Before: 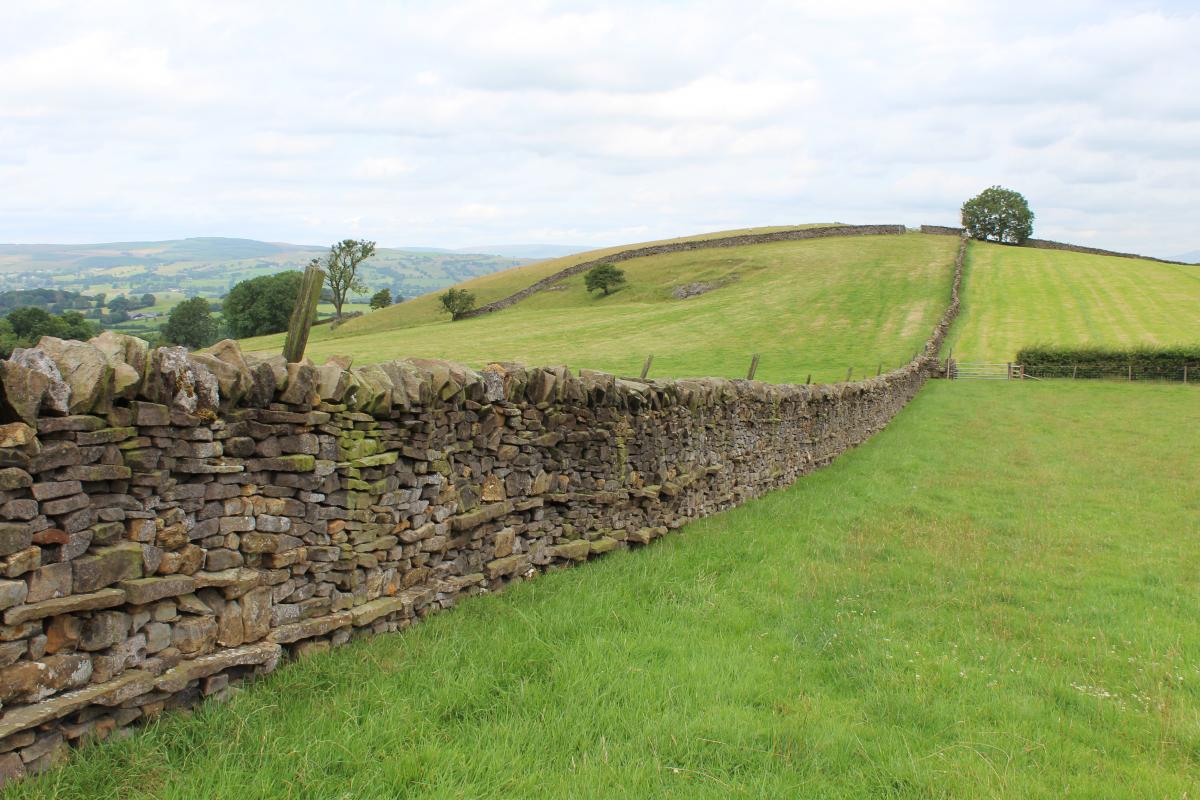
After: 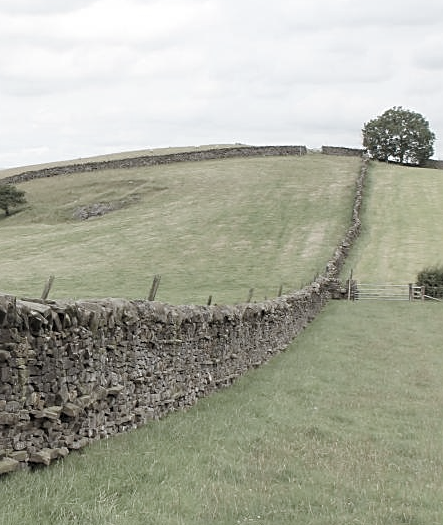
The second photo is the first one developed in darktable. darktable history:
crop and rotate: left 49.936%, top 10.094%, right 13.136%, bottom 24.256%
color correction: saturation 0.3
sharpen: on, module defaults
color balance rgb: perceptual saturation grading › global saturation 20%, perceptual saturation grading › highlights -25%, perceptual saturation grading › shadows 25%
